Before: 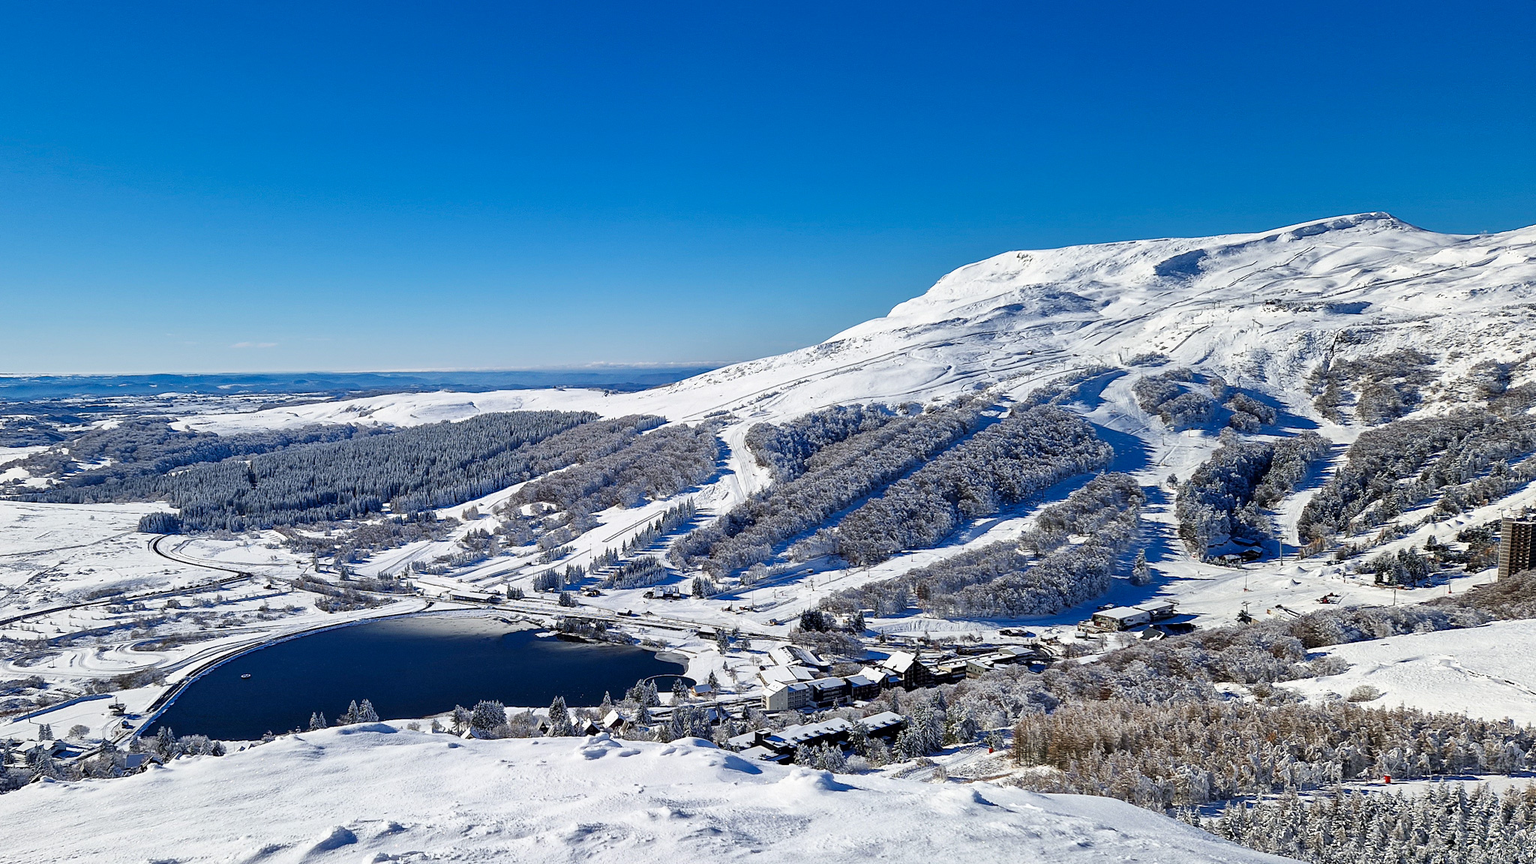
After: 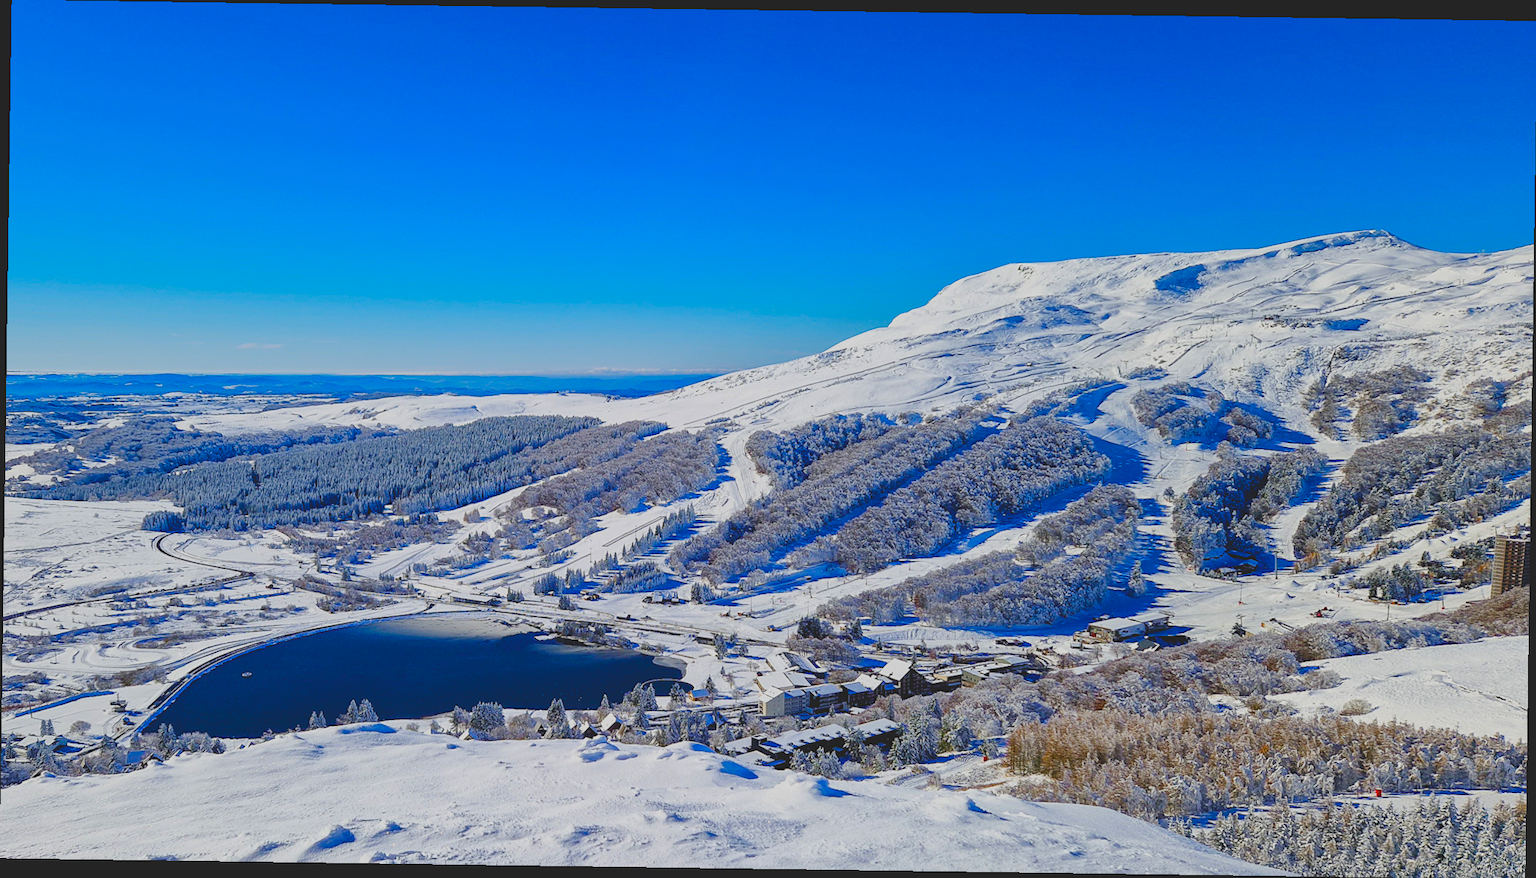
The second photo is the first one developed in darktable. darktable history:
rotate and perspective: rotation 0.8°, automatic cropping off
contrast brightness saturation: contrast -0.28
base curve: curves: ch0 [(0, 0) (0.283, 0.295) (1, 1)], preserve colors none
color balance rgb: linear chroma grading › global chroma 18.9%, perceptual saturation grading › global saturation 20%, perceptual saturation grading › highlights -25%, perceptual saturation grading › shadows 50%, global vibrance 18.93%
